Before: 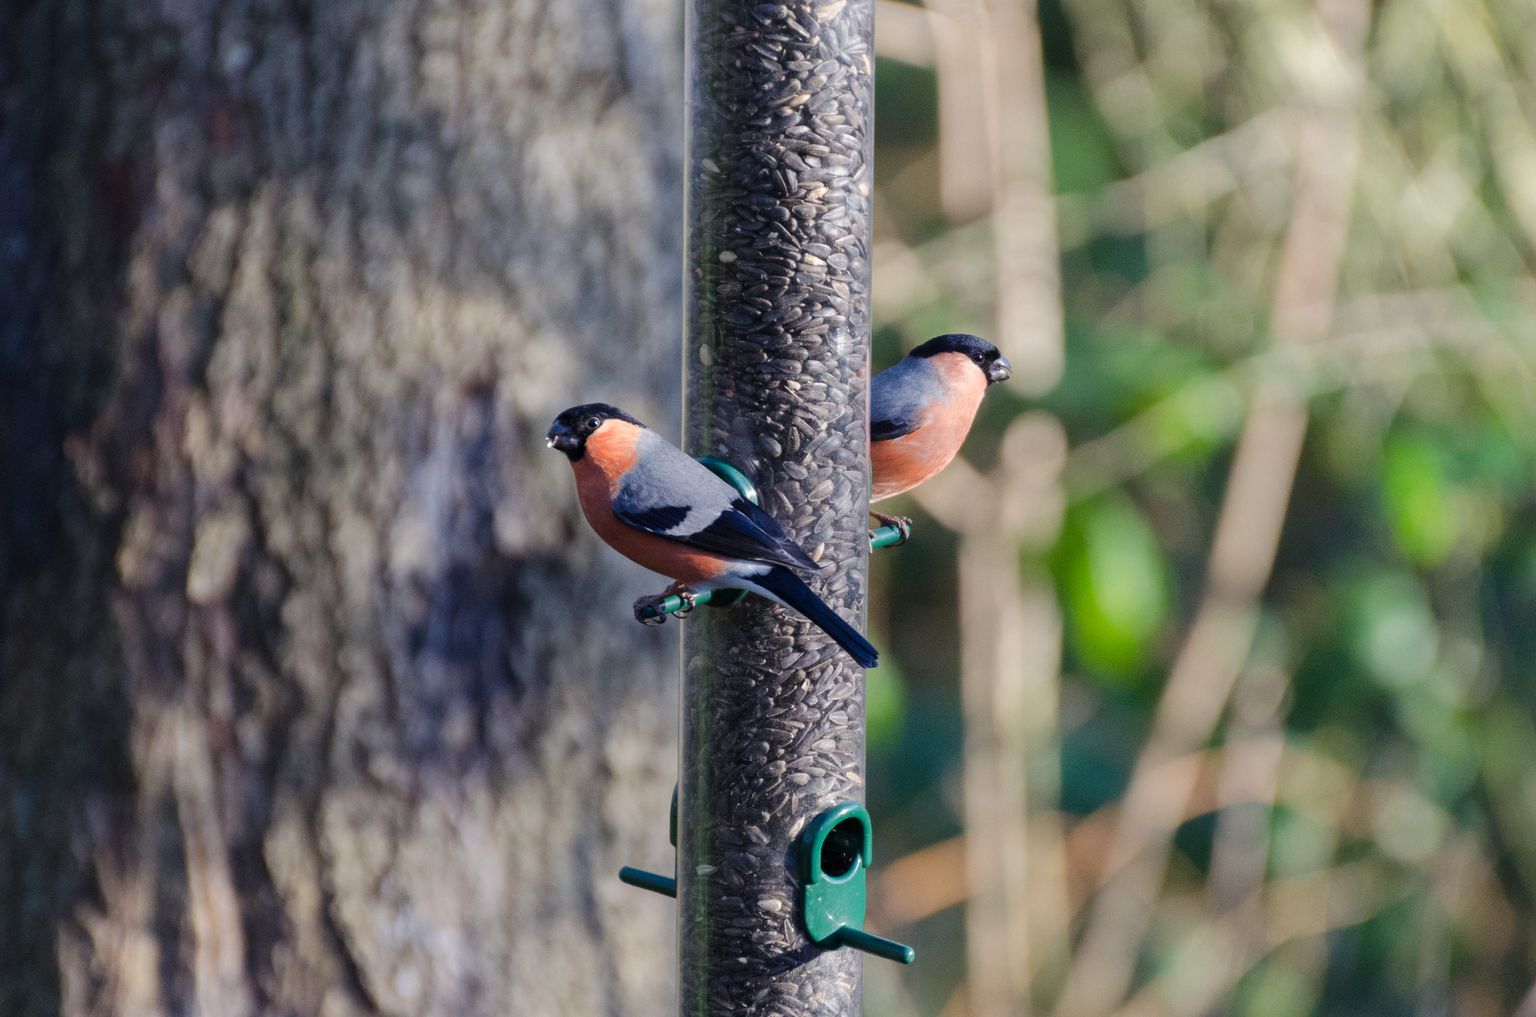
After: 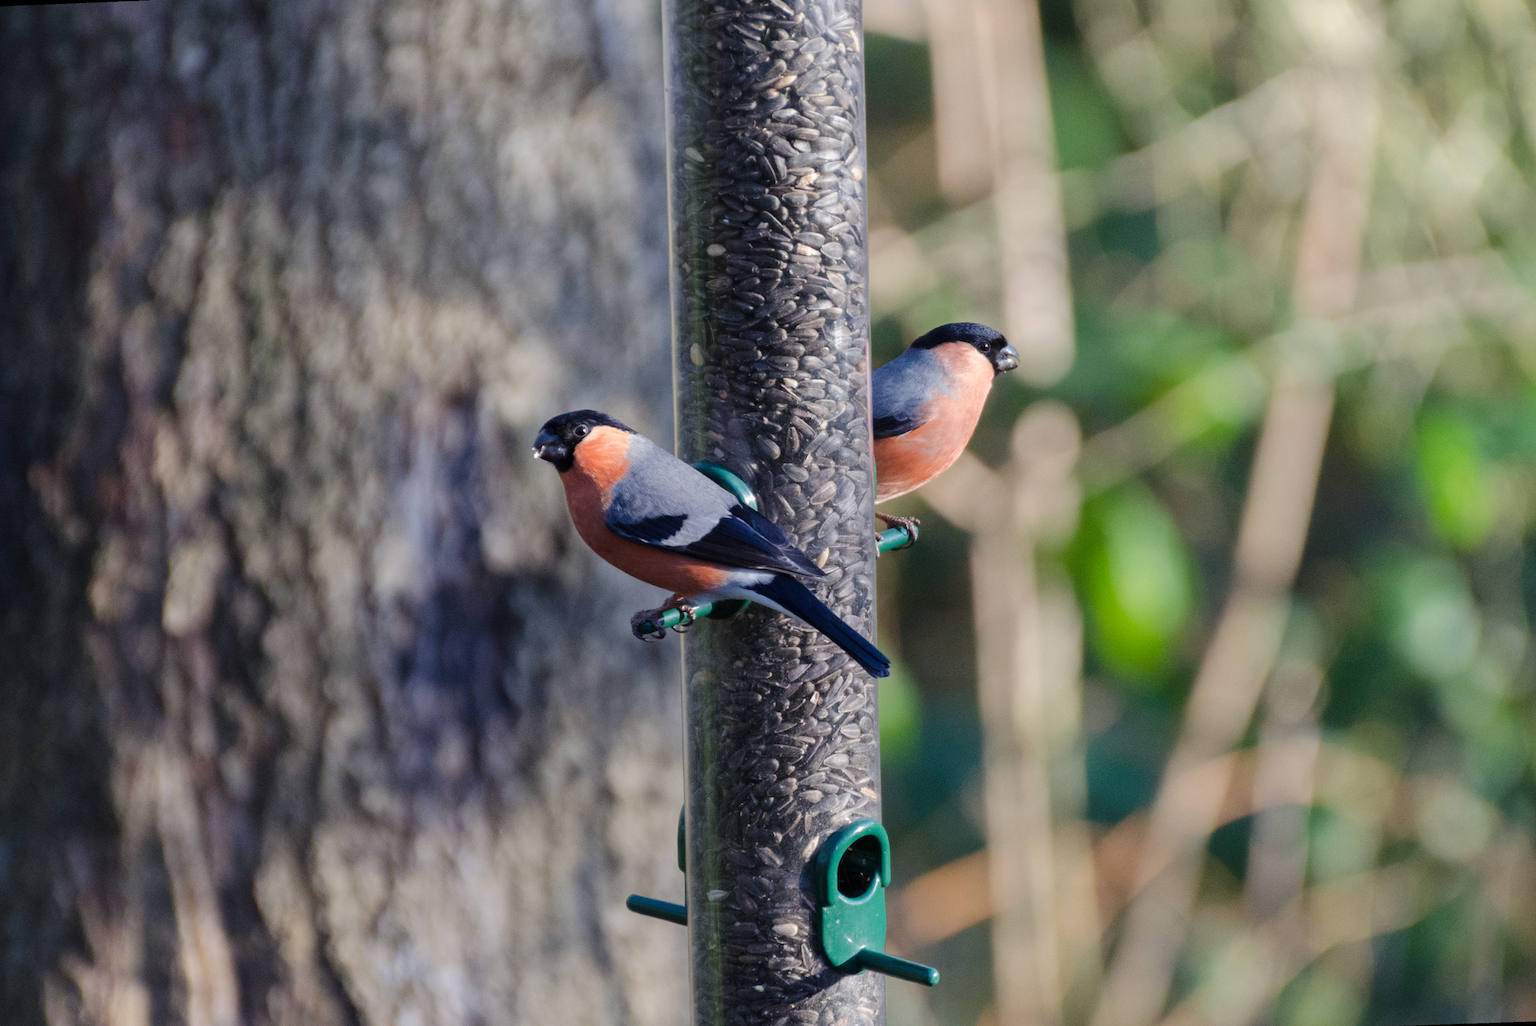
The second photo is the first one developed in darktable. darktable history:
rotate and perspective: rotation -2.12°, lens shift (vertical) 0.009, lens shift (horizontal) -0.008, automatic cropping original format, crop left 0.036, crop right 0.964, crop top 0.05, crop bottom 0.959
color balance: mode lift, gamma, gain (sRGB)
